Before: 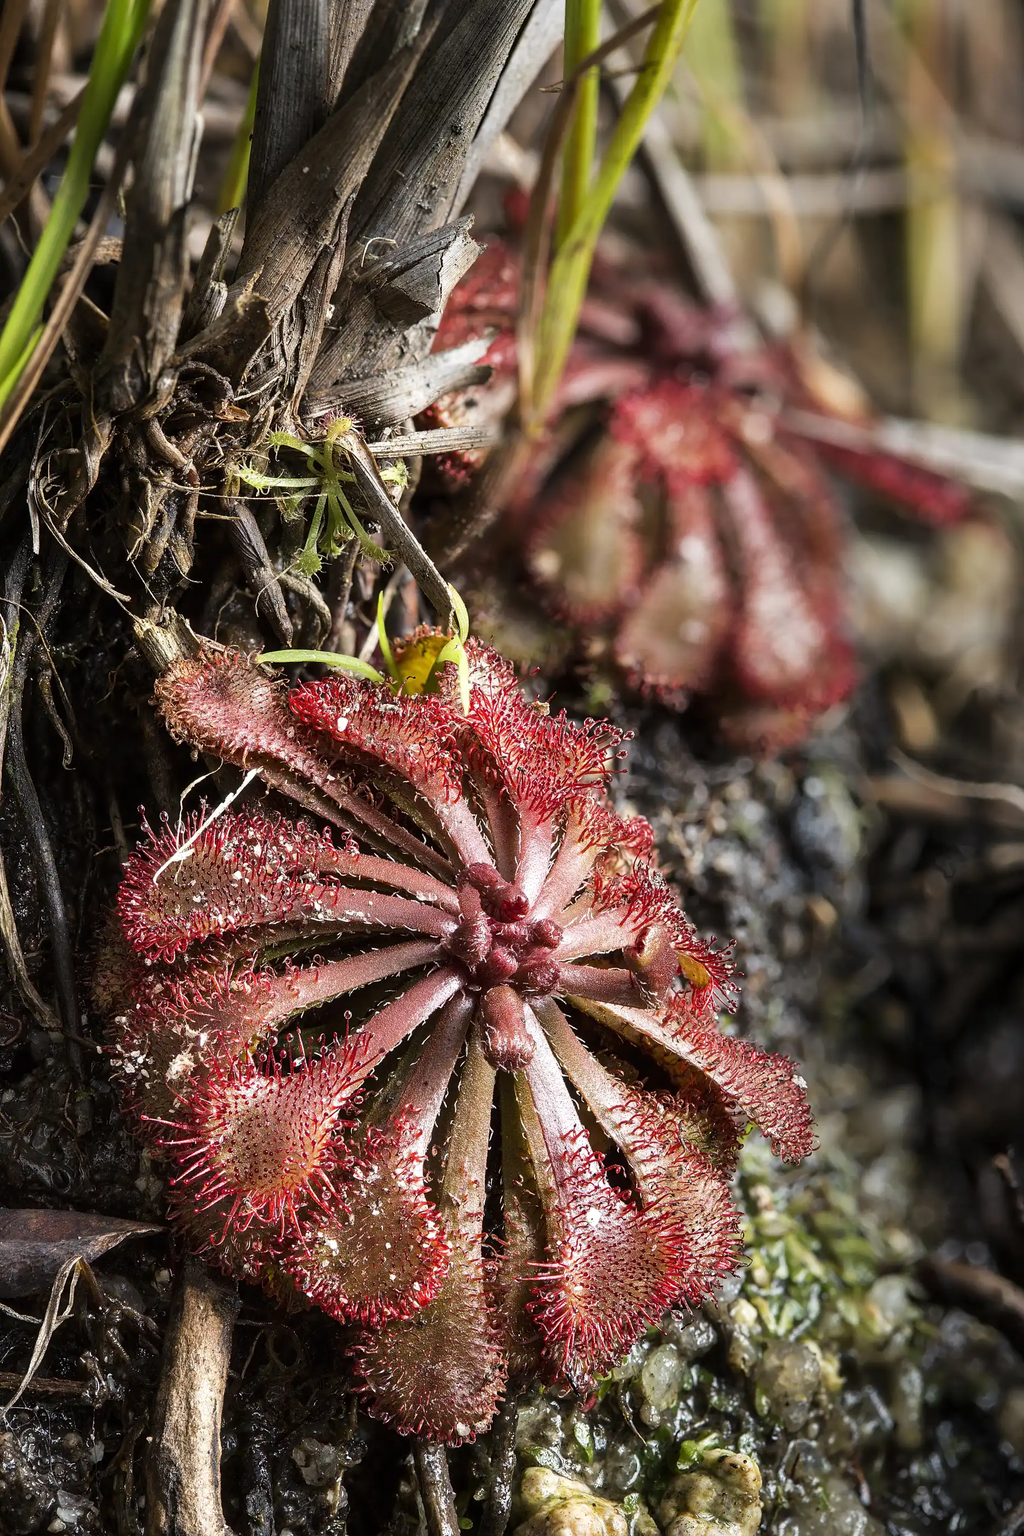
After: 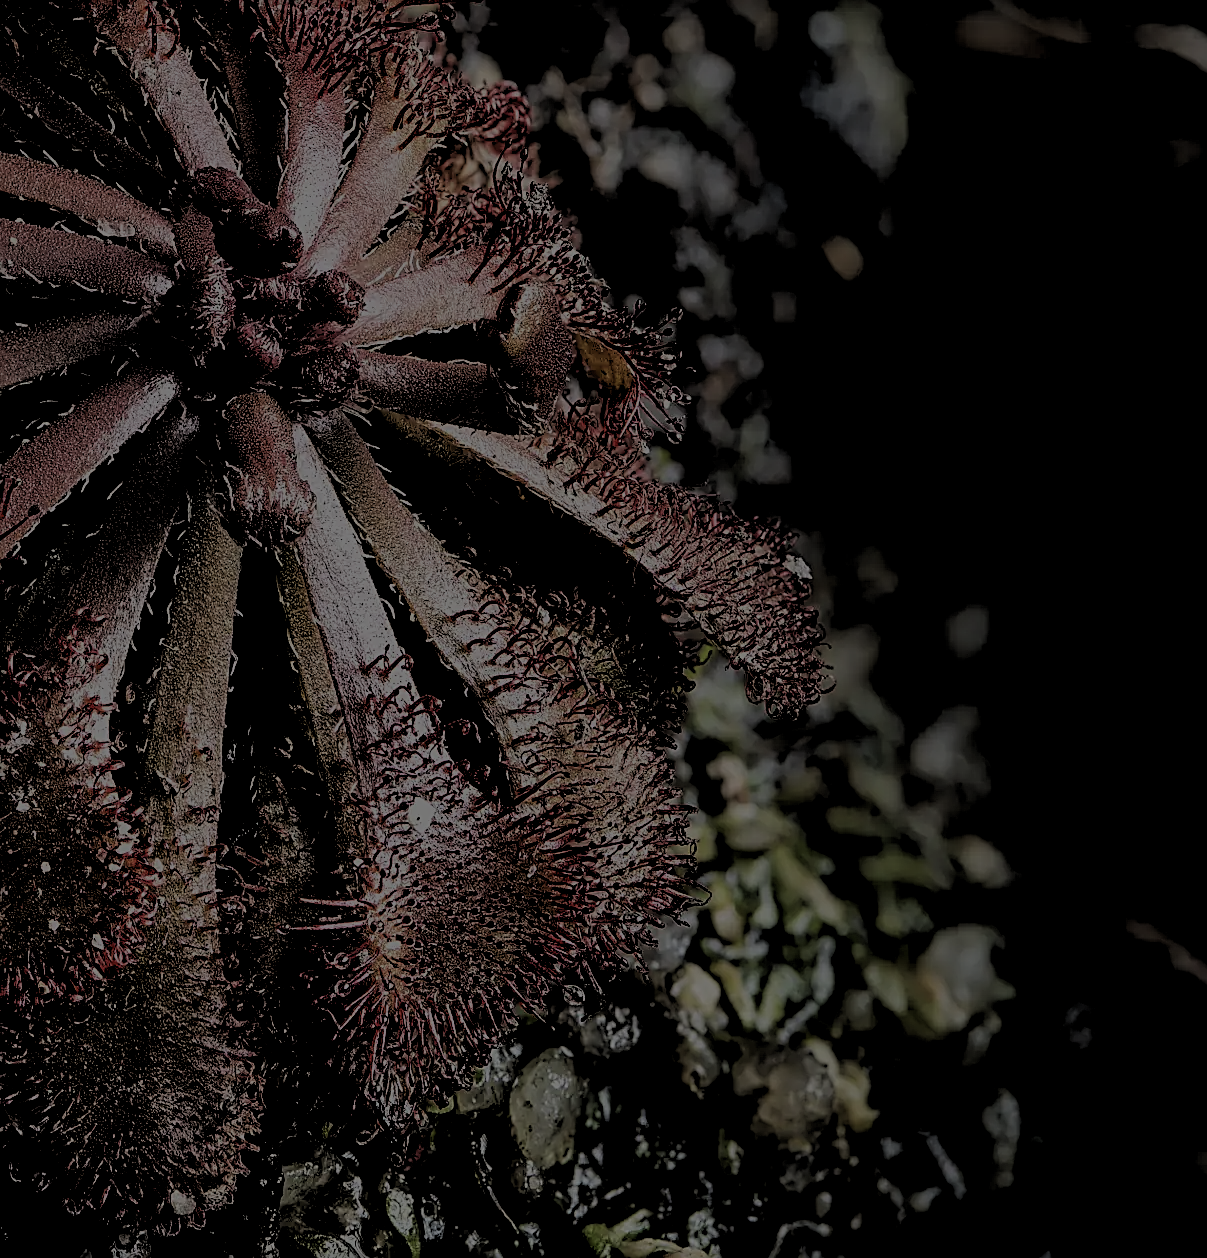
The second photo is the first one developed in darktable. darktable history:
sharpen: on, module defaults
color balance rgb: perceptual brilliance grading › global brilliance -48.39%
crop and rotate: left 35.509%, top 50.238%, bottom 4.934%
rgb levels: levels [[0.034, 0.472, 0.904], [0, 0.5, 1], [0, 0.5, 1]]
